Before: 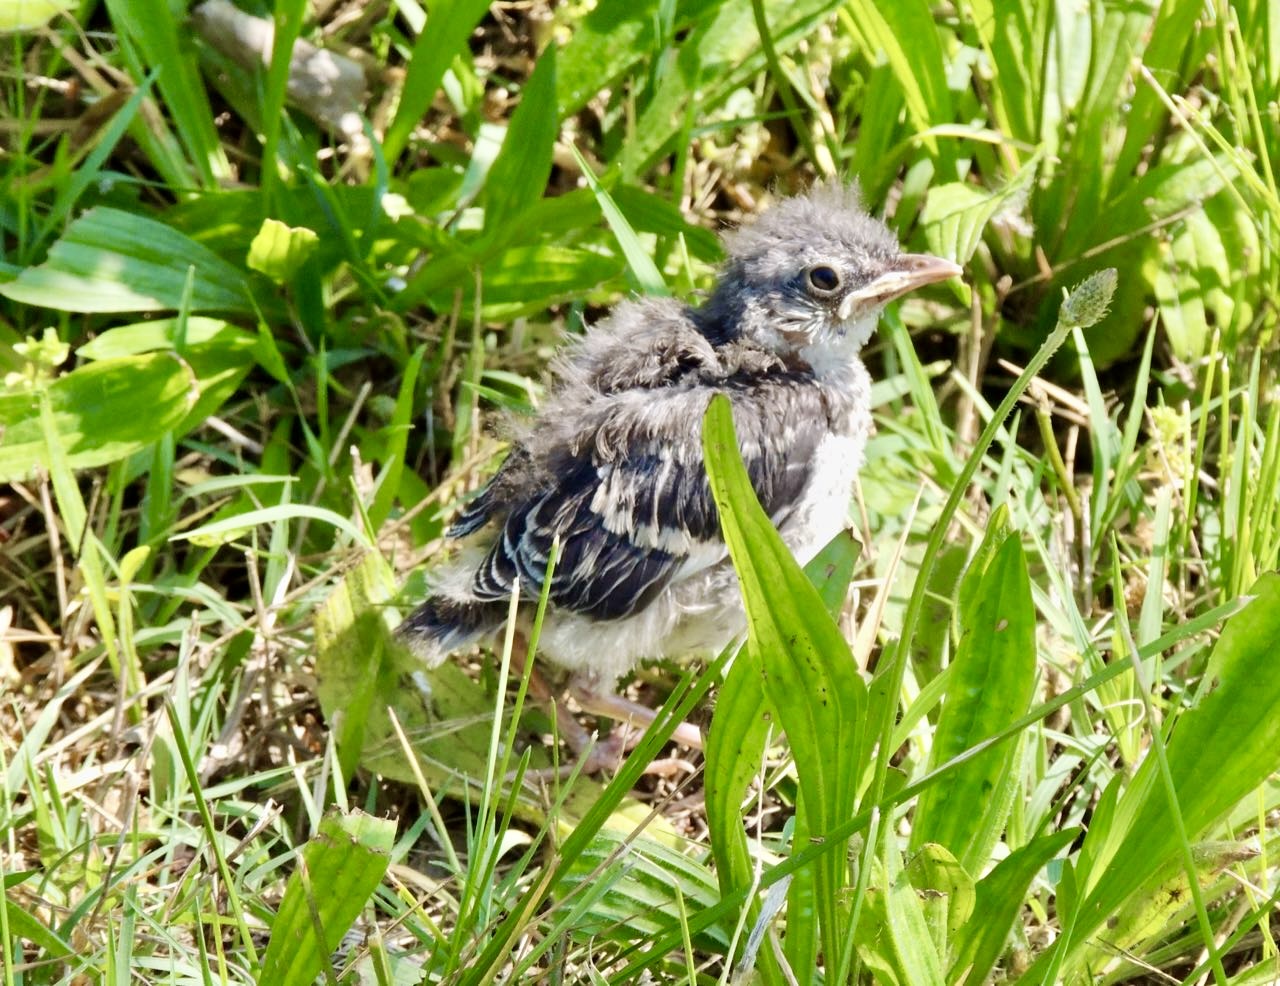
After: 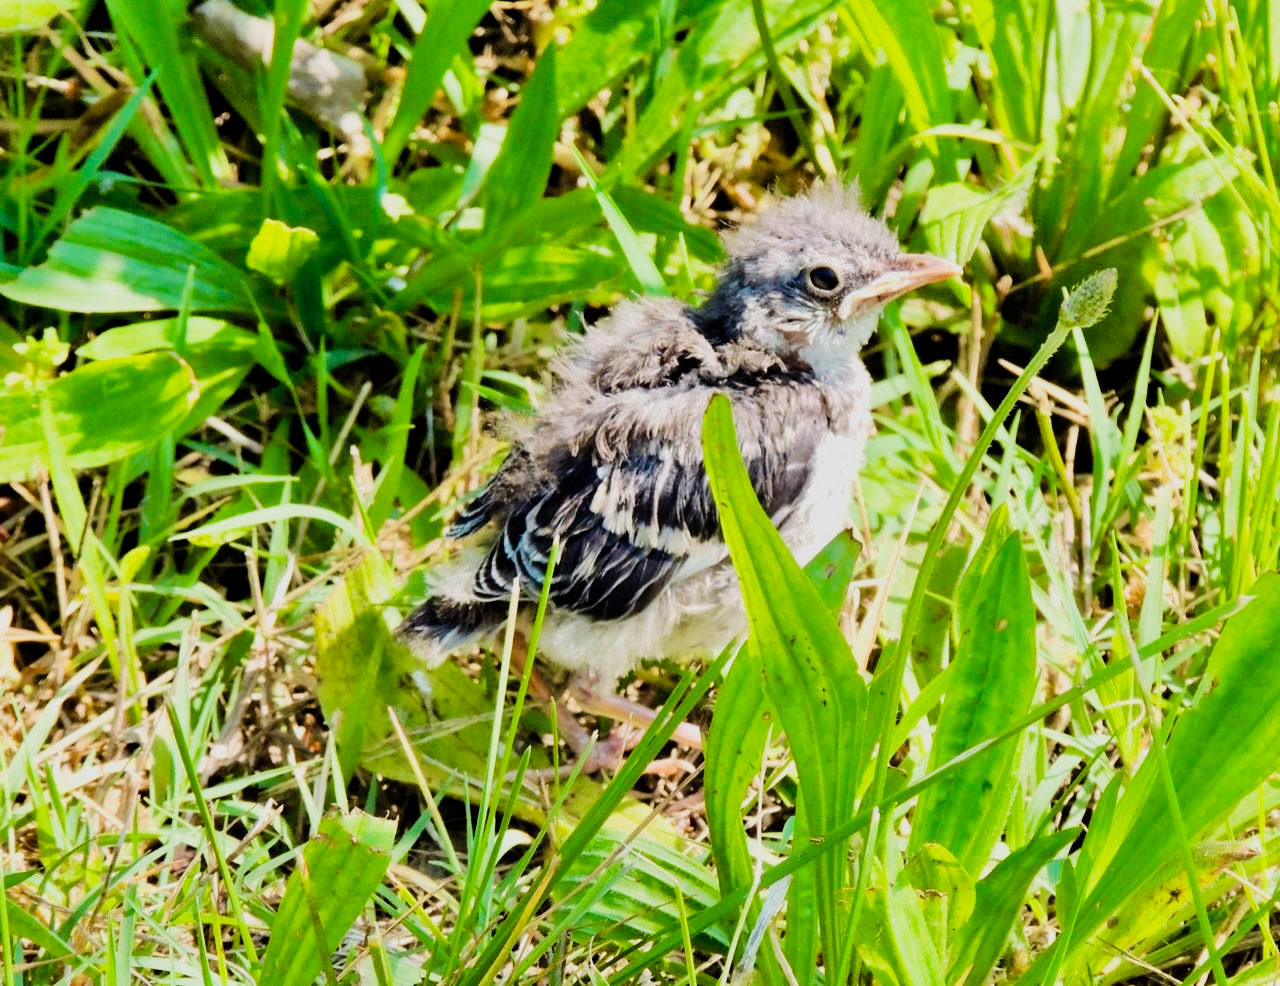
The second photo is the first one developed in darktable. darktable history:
color balance rgb: shadows lift › hue 87.86°, perceptual saturation grading › global saturation 0.752%, global vibrance 20%
contrast brightness saturation: contrast 0.033, brightness 0.057, saturation 0.135
filmic rgb: black relative exposure -7.49 EV, white relative exposure 5 EV, hardness 3.33, contrast 1.299
